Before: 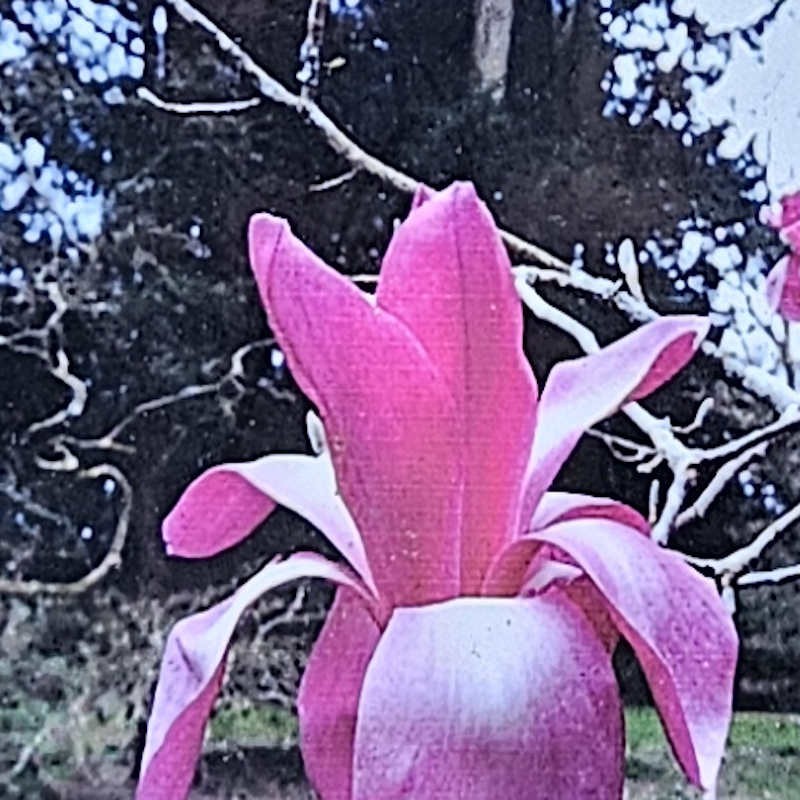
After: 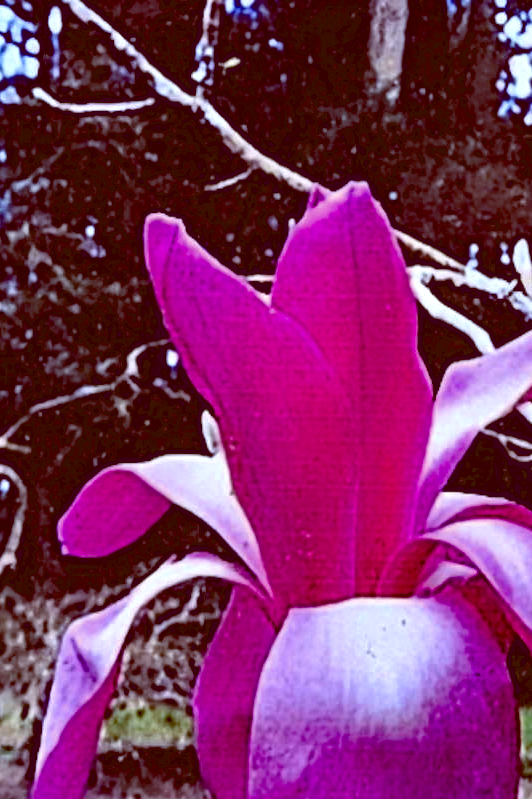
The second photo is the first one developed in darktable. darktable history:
crop and rotate: left 13.36%, right 20.016%
exposure: exposure -0.31 EV, compensate highlight preservation false
color balance rgb: global offset › chroma 0.4%, global offset › hue 33.61°, perceptual saturation grading › global saturation 29.777%, perceptual brilliance grading › global brilliance 19.784%, saturation formula JzAzBz (2021)
color zones: curves: ch0 [(0.004, 0.305) (0.261, 0.623) (0.389, 0.399) (0.708, 0.571) (0.947, 0.34)]; ch1 [(0.025, 0.645) (0.229, 0.584) (0.326, 0.551) (0.484, 0.262) (0.757, 0.643)]
